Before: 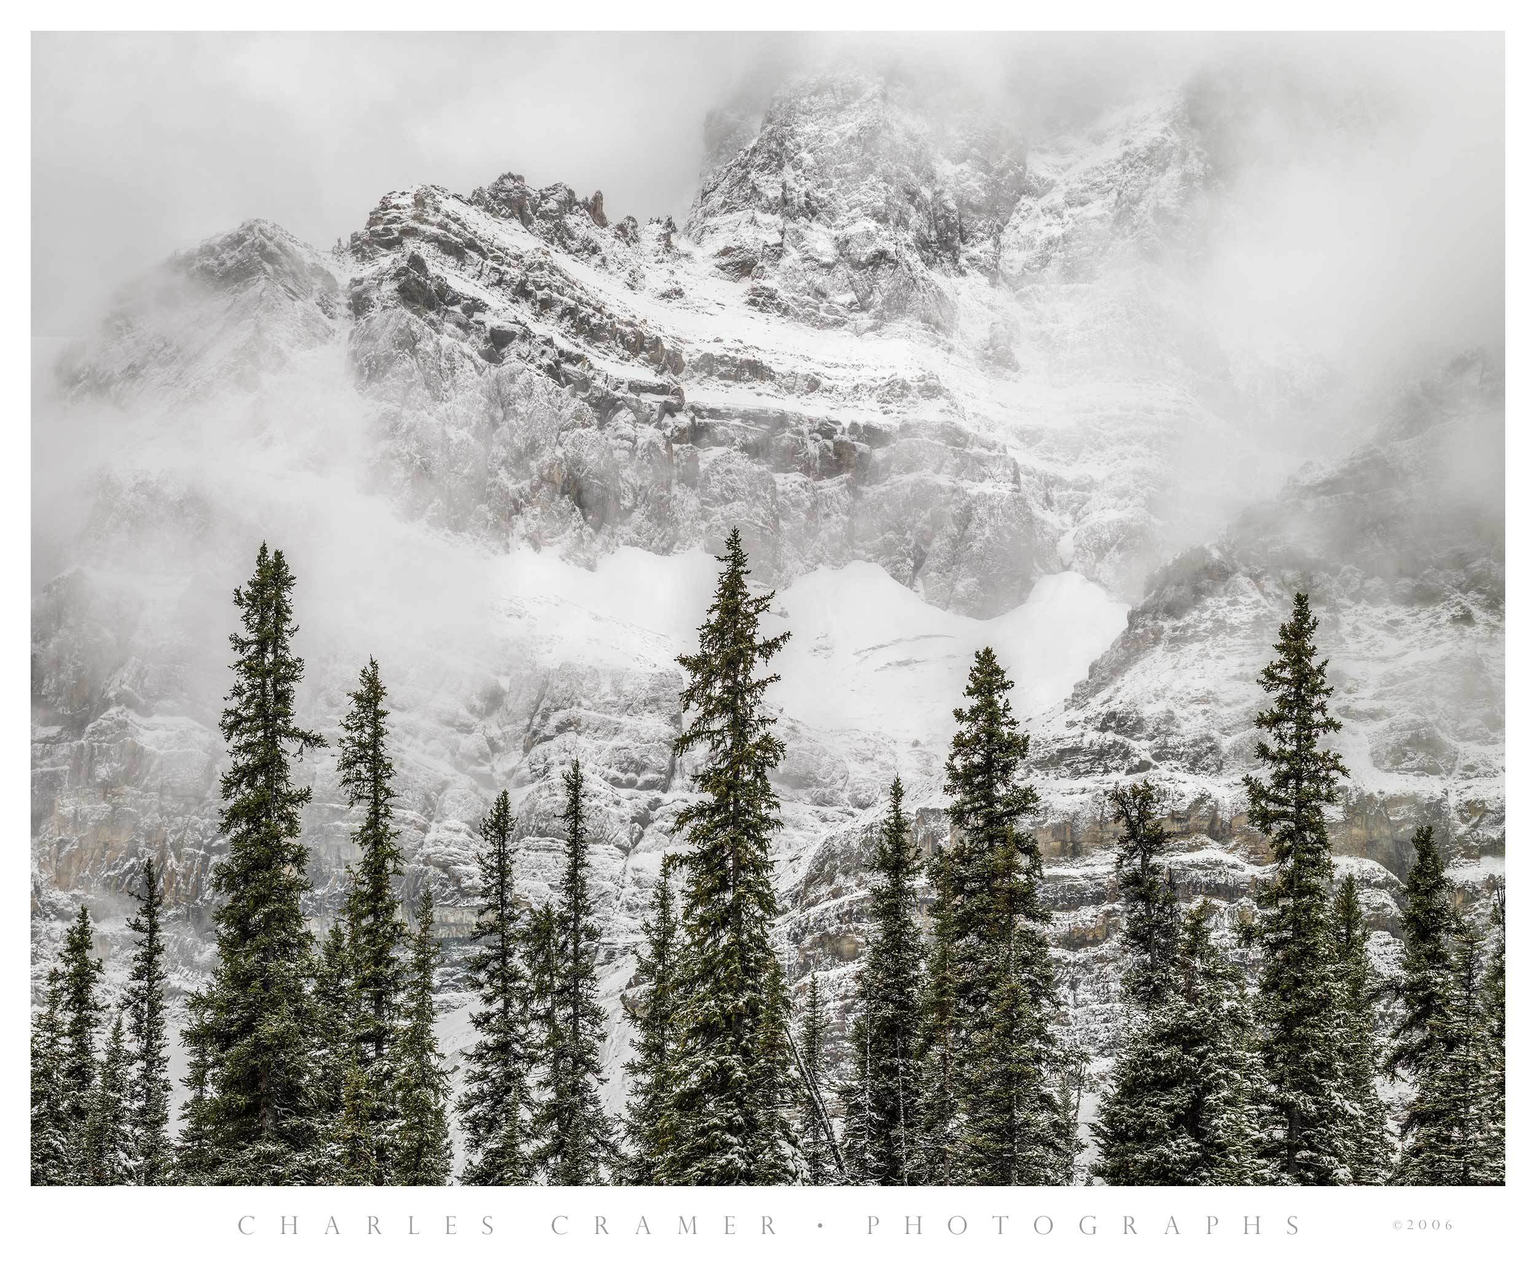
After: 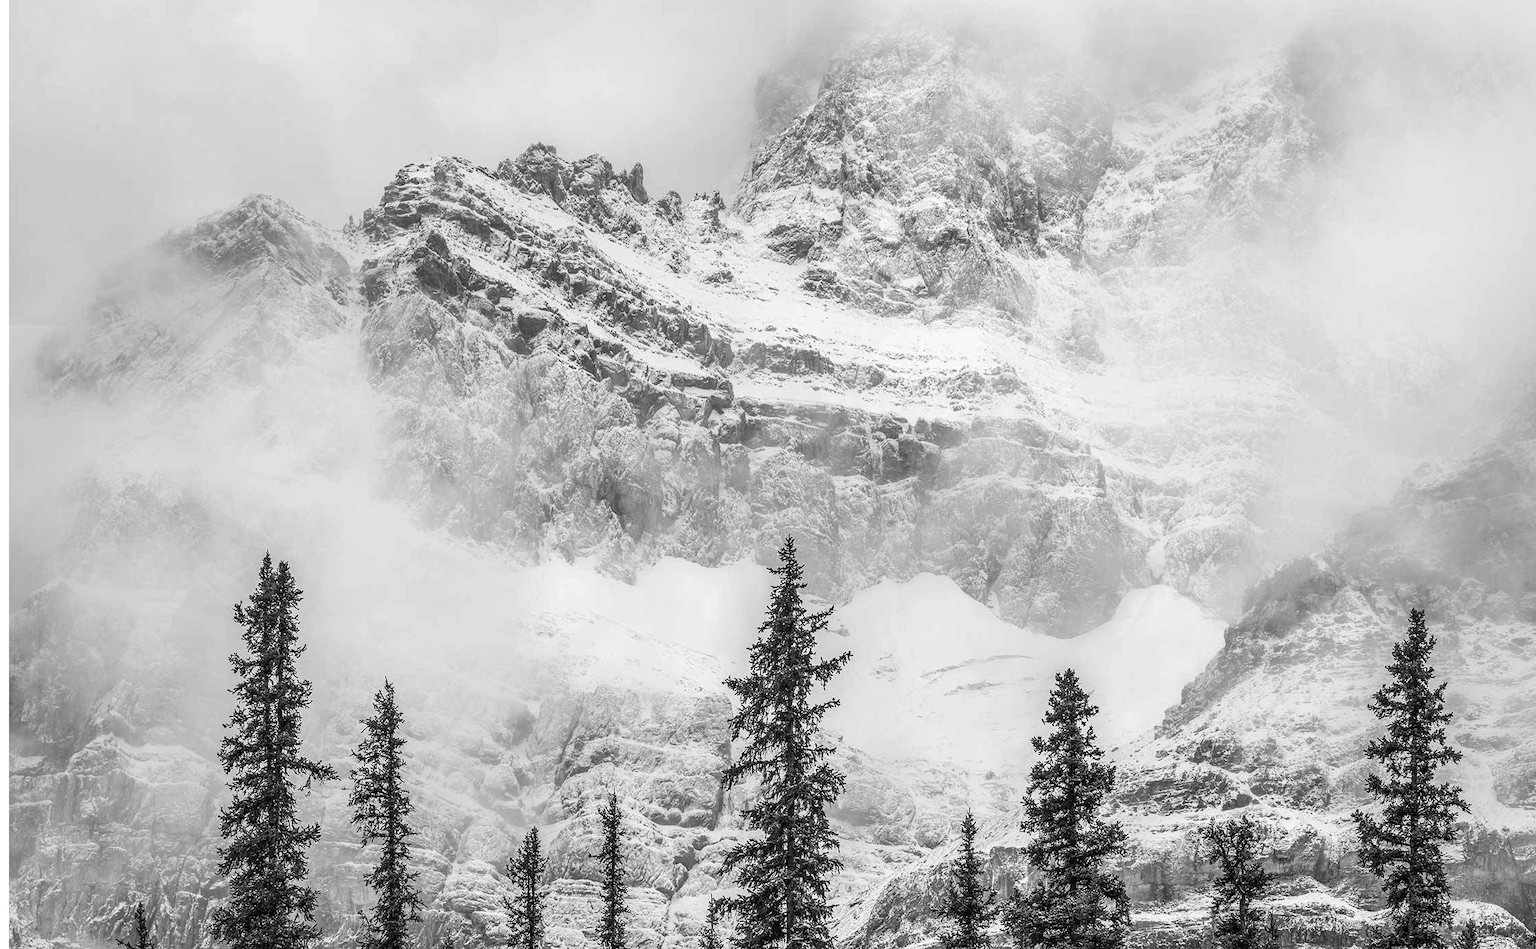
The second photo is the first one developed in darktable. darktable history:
crop: left 1.509%, top 3.452%, right 7.696%, bottom 28.452%
monochrome: on, module defaults
